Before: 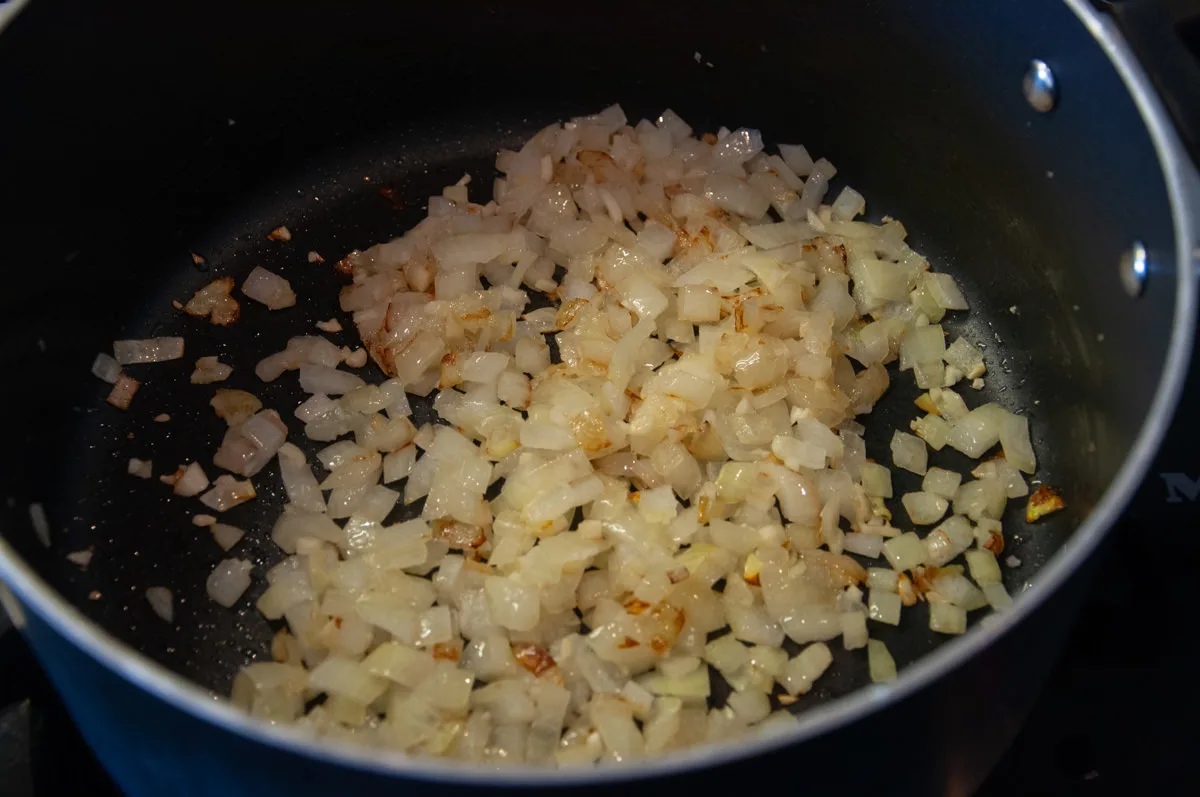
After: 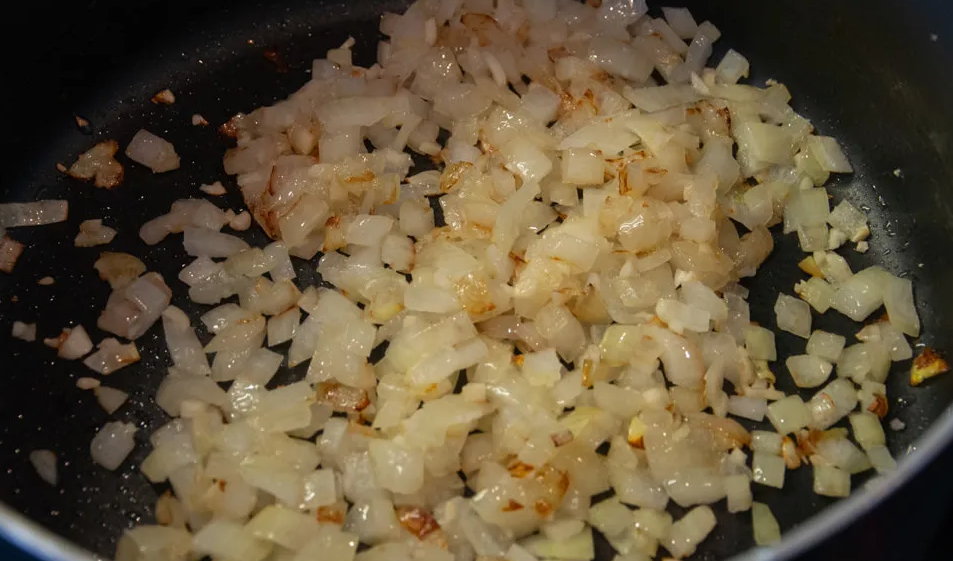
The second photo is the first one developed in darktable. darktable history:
crop: left 9.701%, top 17.204%, right 10.84%, bottom 12.369%
